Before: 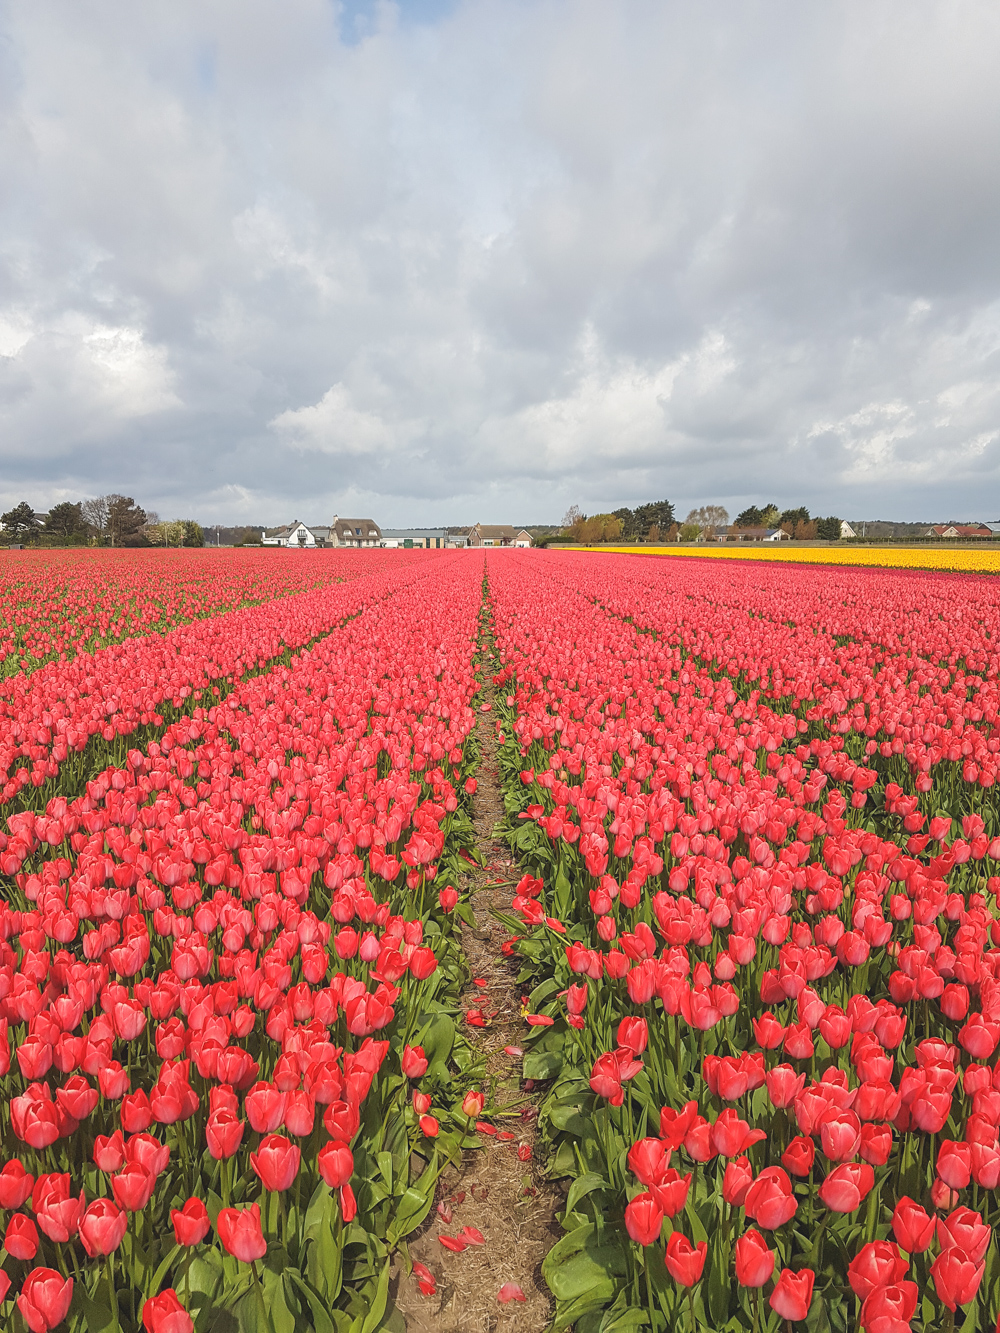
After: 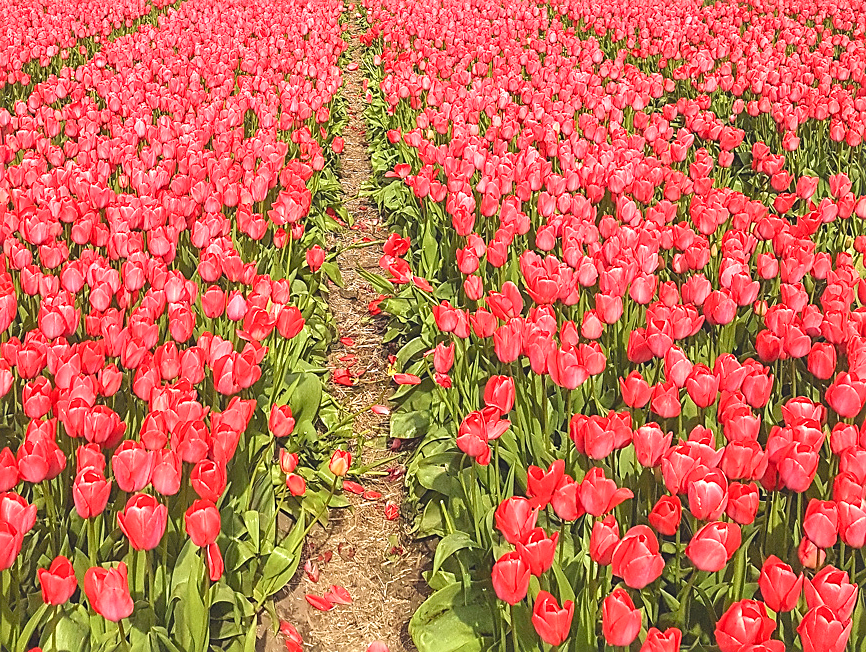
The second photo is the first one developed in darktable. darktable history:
sharpen: on, module defaults
crop and rotate: left 13.306%, top 48.129%, bottom 2.928%
color balance rgb: perceptual saturation grading › global saturation 20%, perceptual saturation grading › highlights -25%, perceptual saturation grading › shadows 25%
exposure: black level correction 0, exposure 0.9 EV, compensate highlight preservation false
